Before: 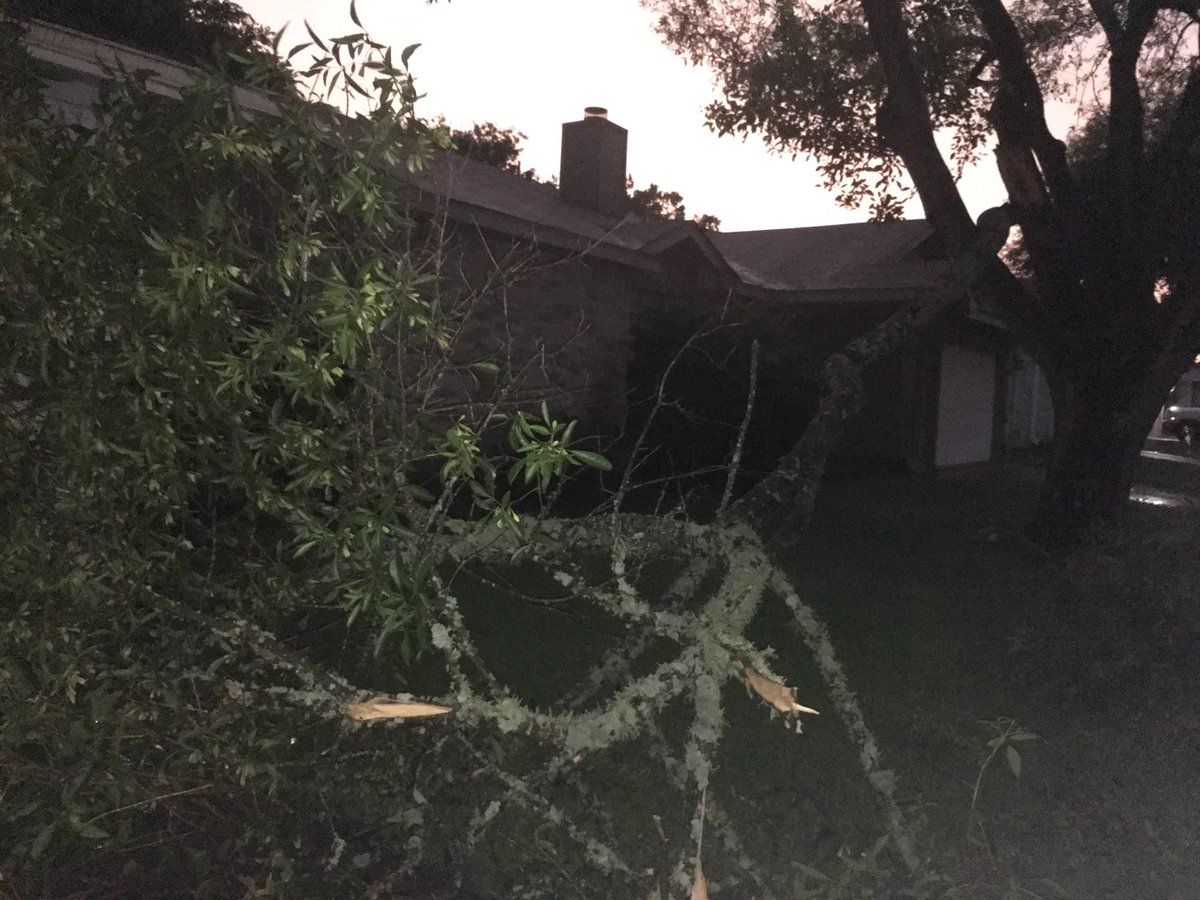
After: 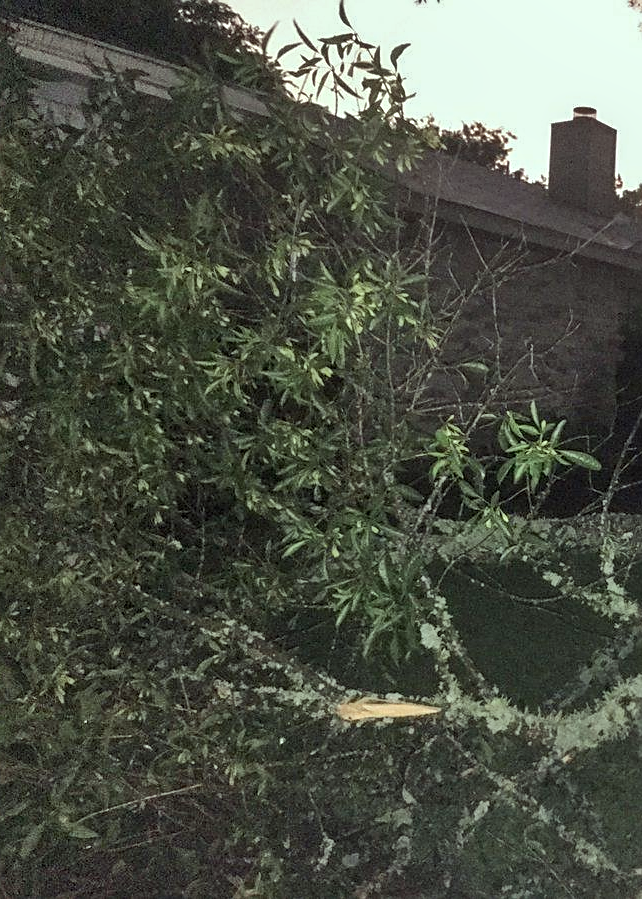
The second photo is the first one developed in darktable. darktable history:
color correction: highlights a* -8.59, highlights b* 3.4
local contrast: on, module defaults
crop: left 0.984%, right 45.511%, bottom 0.081%
sharpen: on, module defaults
shadows and highlights: highlights color adjustment 56.55%, soften with gaussian
